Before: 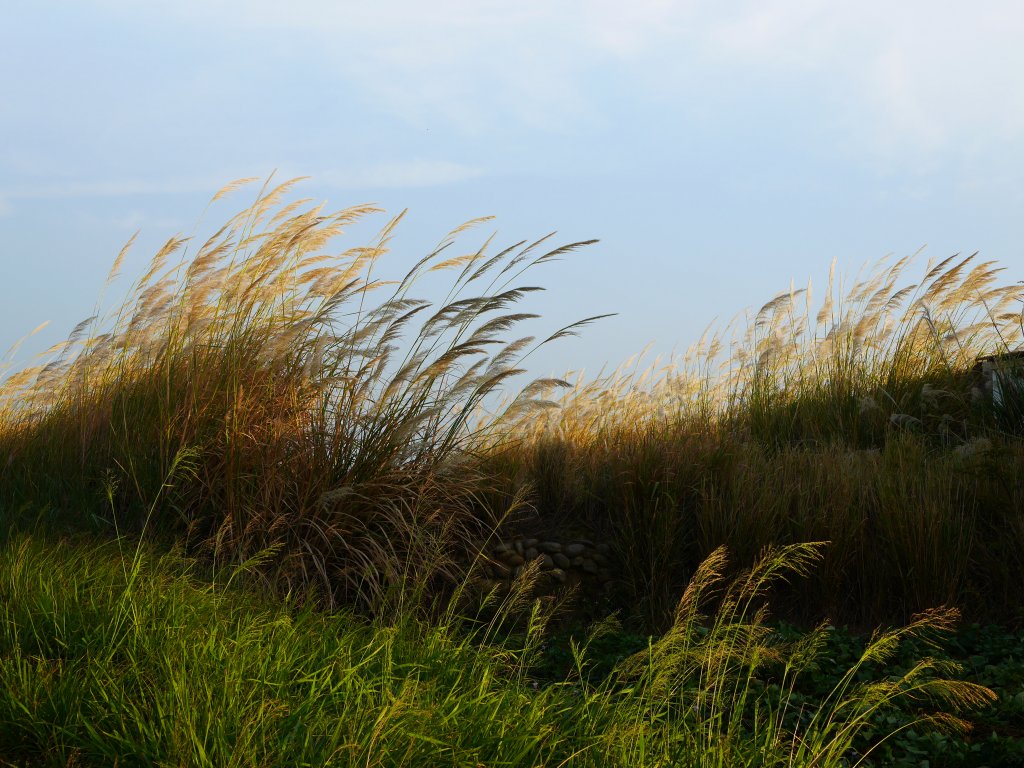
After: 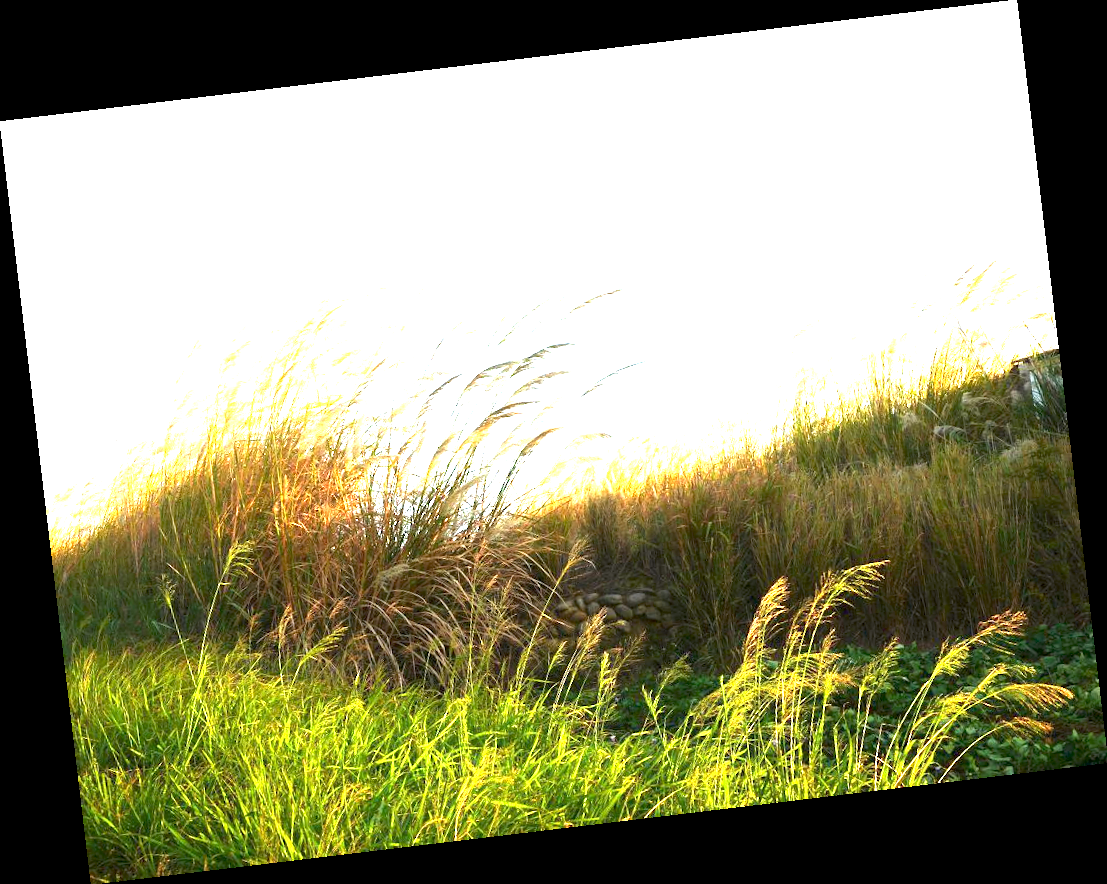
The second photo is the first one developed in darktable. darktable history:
exposure: exposure 3 EV, compensate highlight preservation false
rotate and perspective: rotation -6.83°, automatic cropping off
